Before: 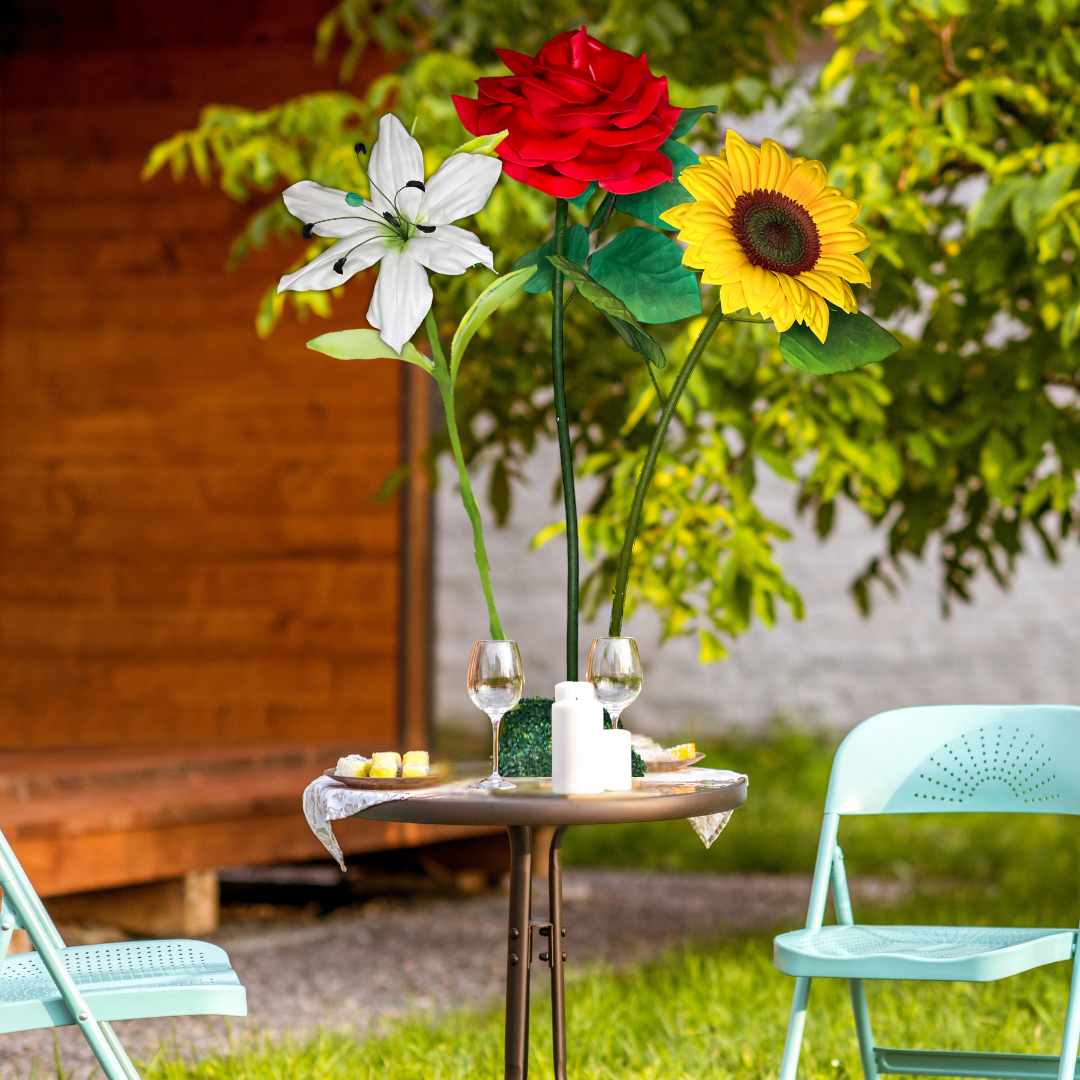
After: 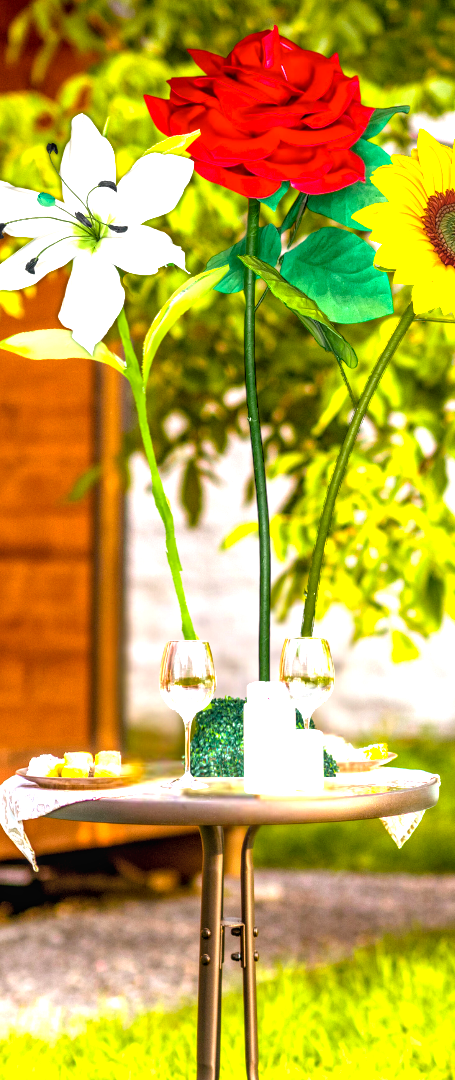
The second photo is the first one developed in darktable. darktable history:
local contrast: on, module defaults
crop: left 28.583%, right 29.231%
contrast brightness saturation: saturation -0.05
exposure: black level correction 0.001, exposure 1.3 EV, compensate highlight preservation false
color balance rgb: perceptual saturation grading › global saturation 25%, global vibrance 20%
